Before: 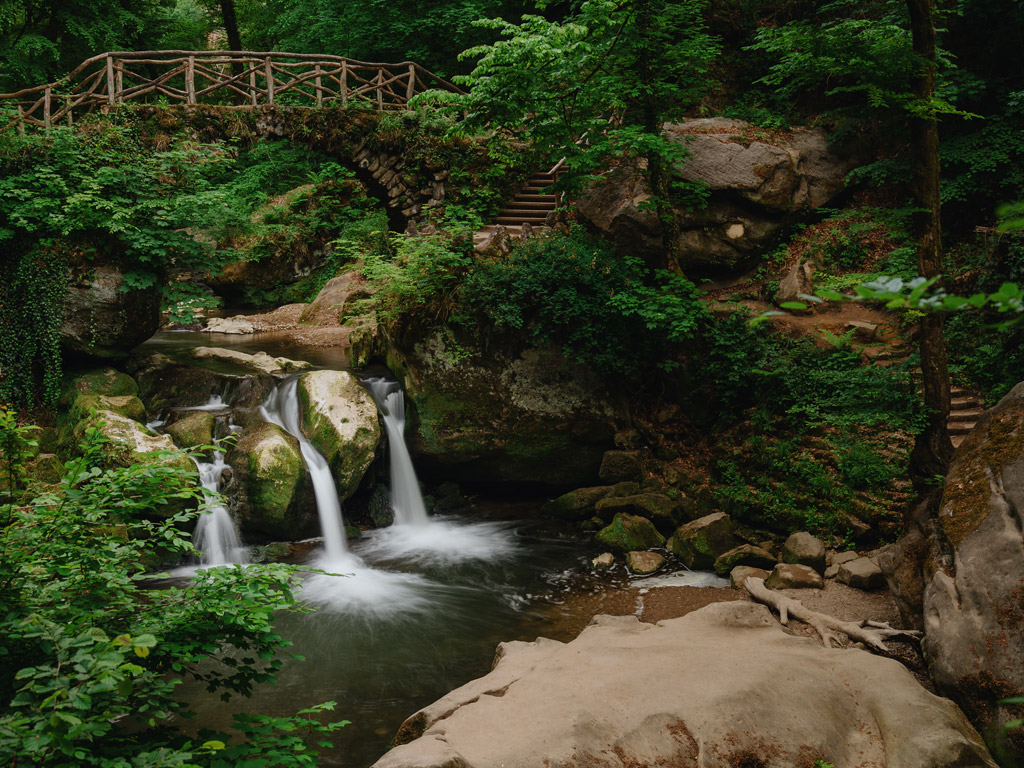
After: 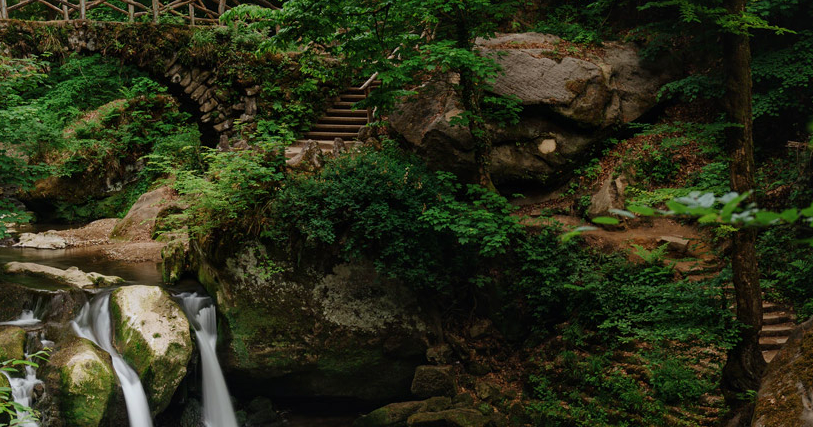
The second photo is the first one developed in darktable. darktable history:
crop: left 18.38%, top 11.092%, right 2.134%, bottom 33.217%
local contrast: mode bilateral grid, contrast 20, coarseness 50, detail 120%, midtone range 0.2
